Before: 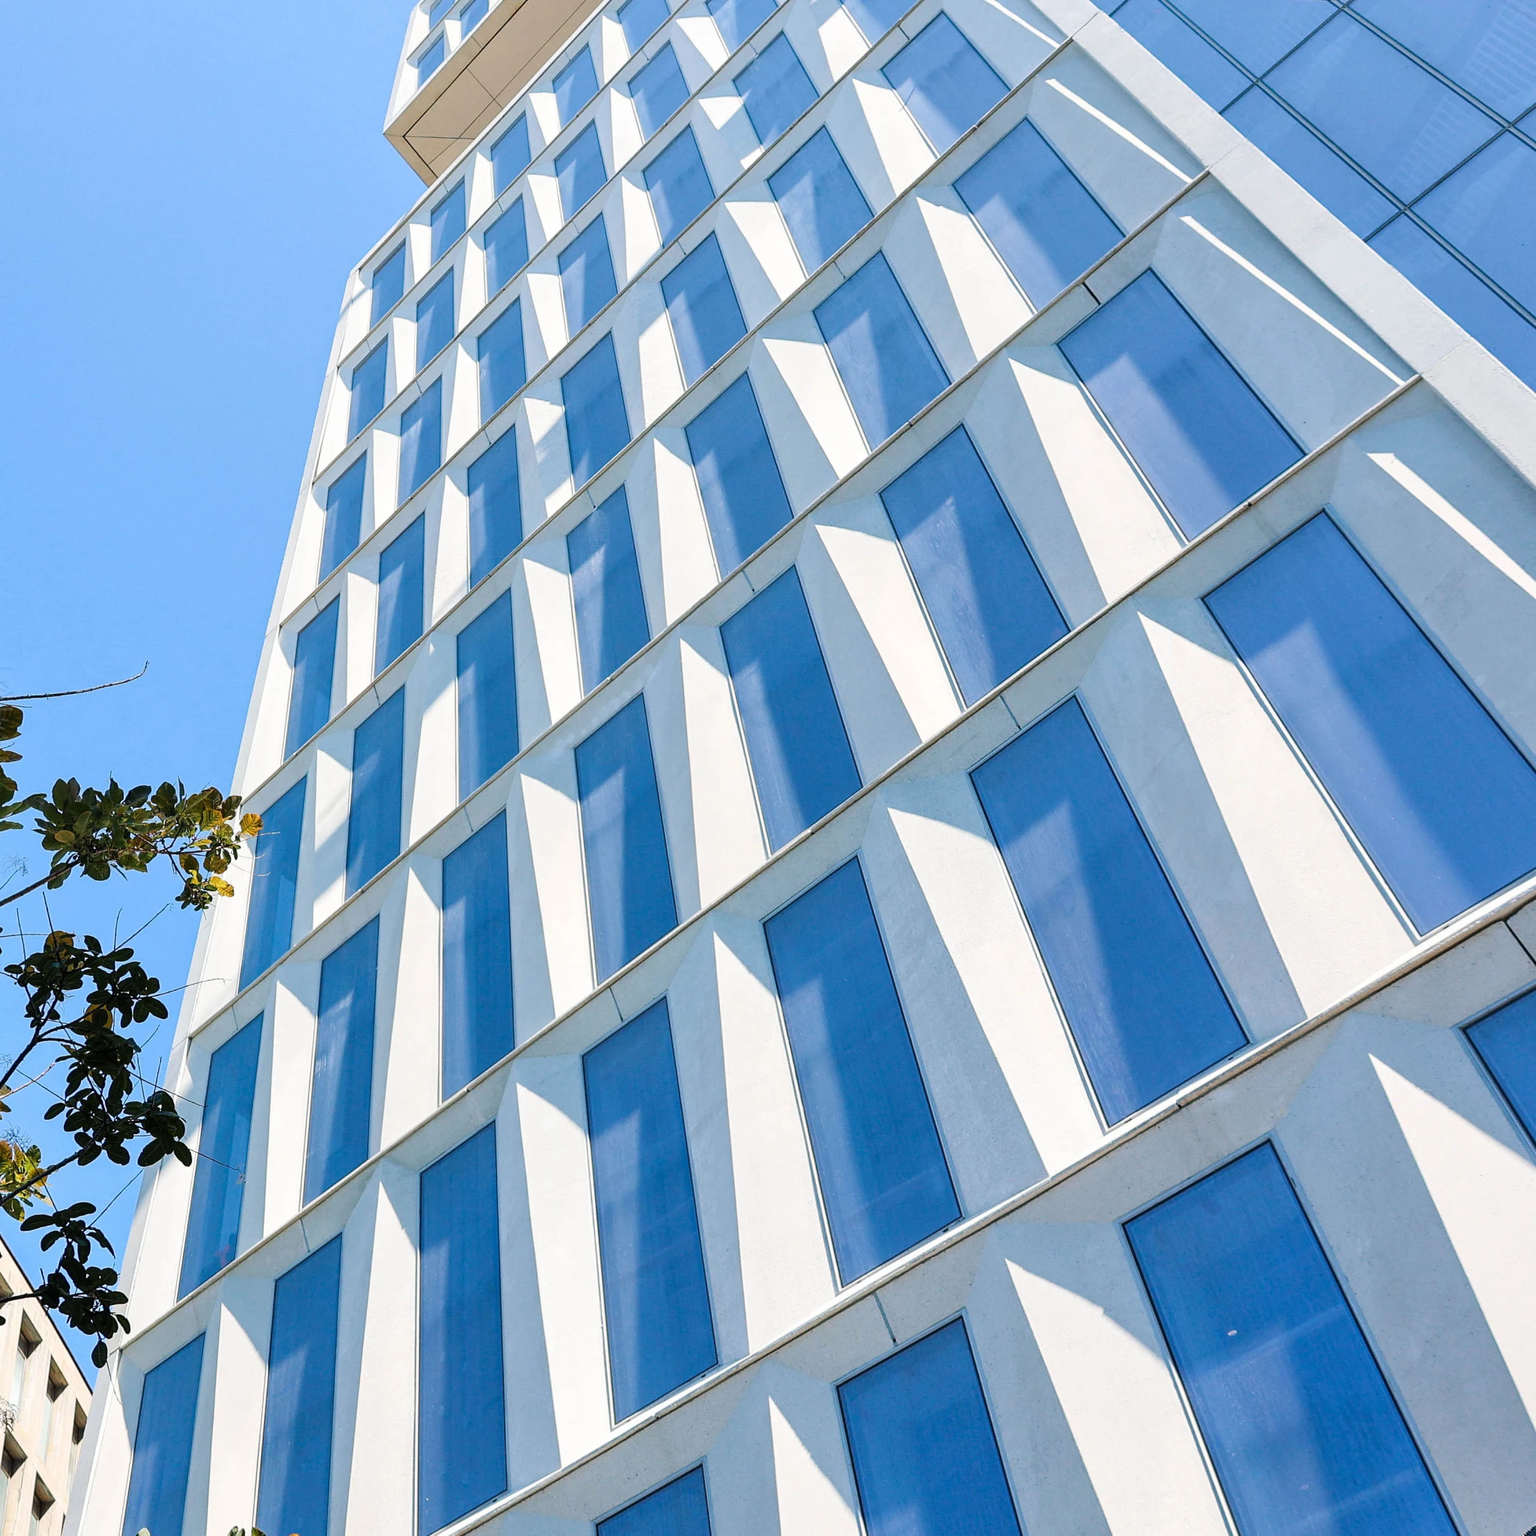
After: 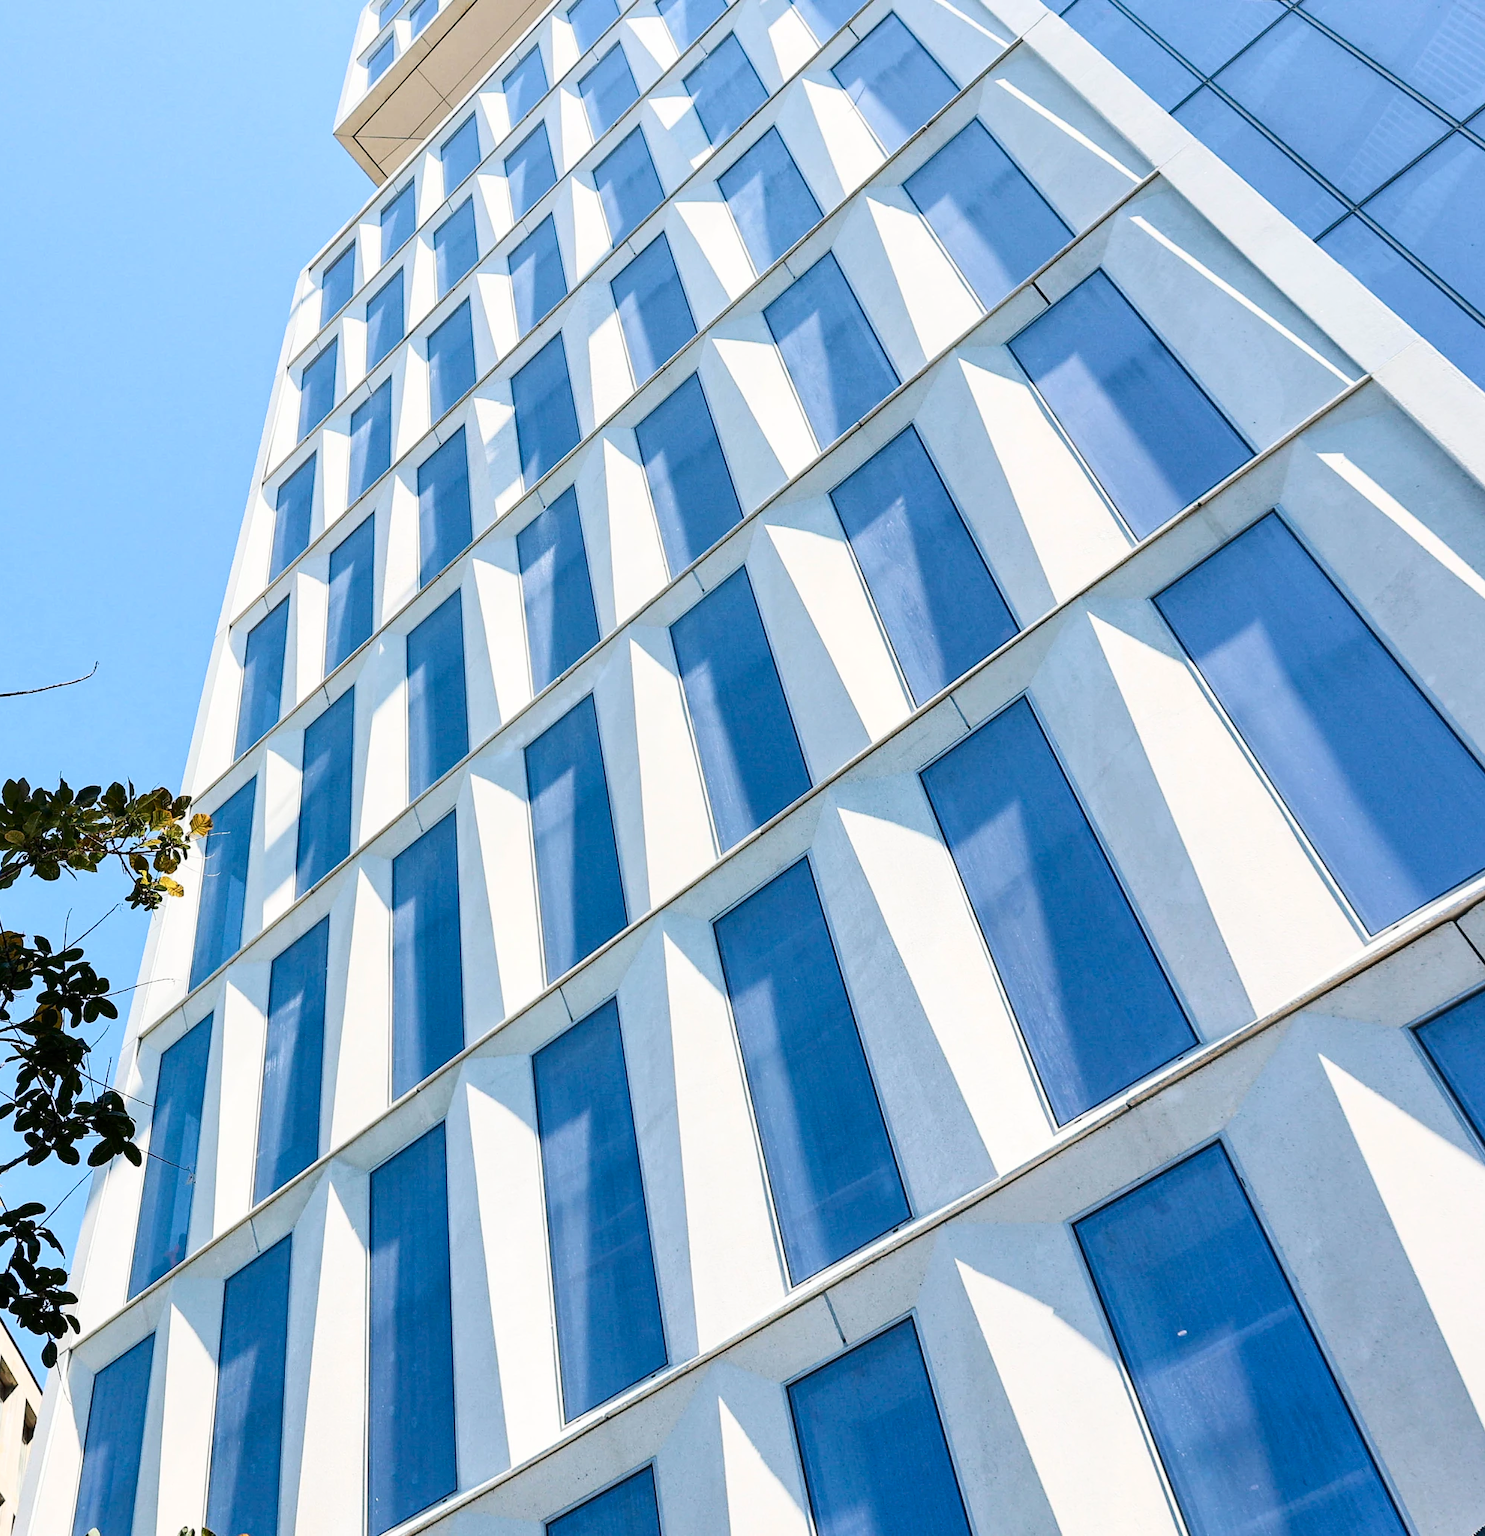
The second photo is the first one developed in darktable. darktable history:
crop and rotate: left 3.303%
contrast brightness saturation: contrast 0.224
color correction: highlights a* -0.078, highlights b* 0.081
